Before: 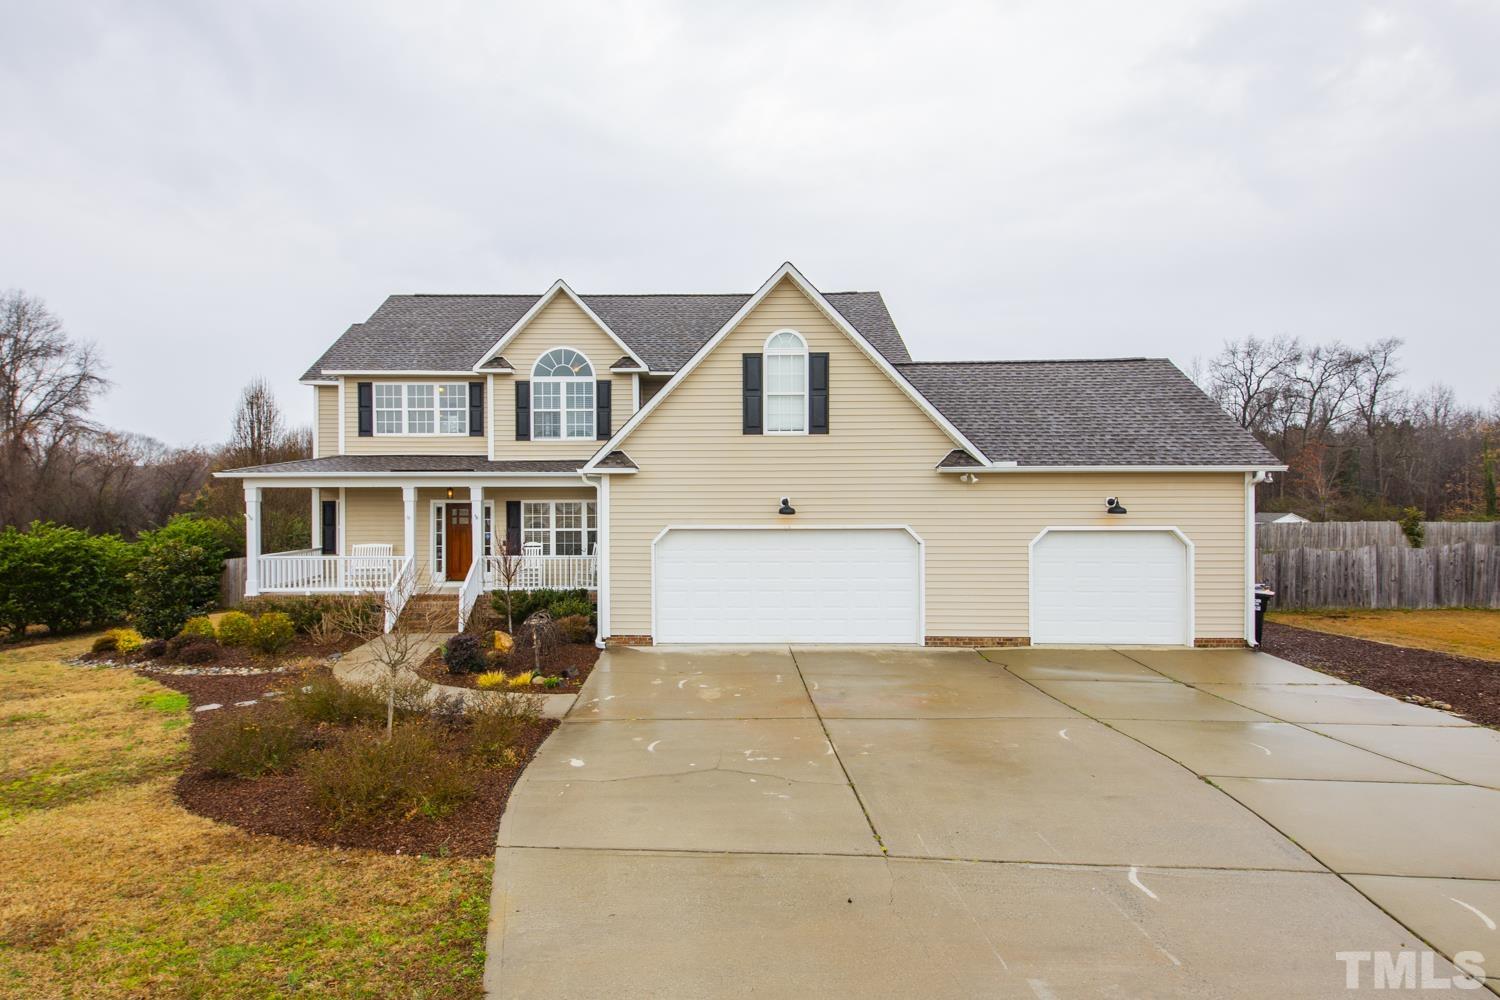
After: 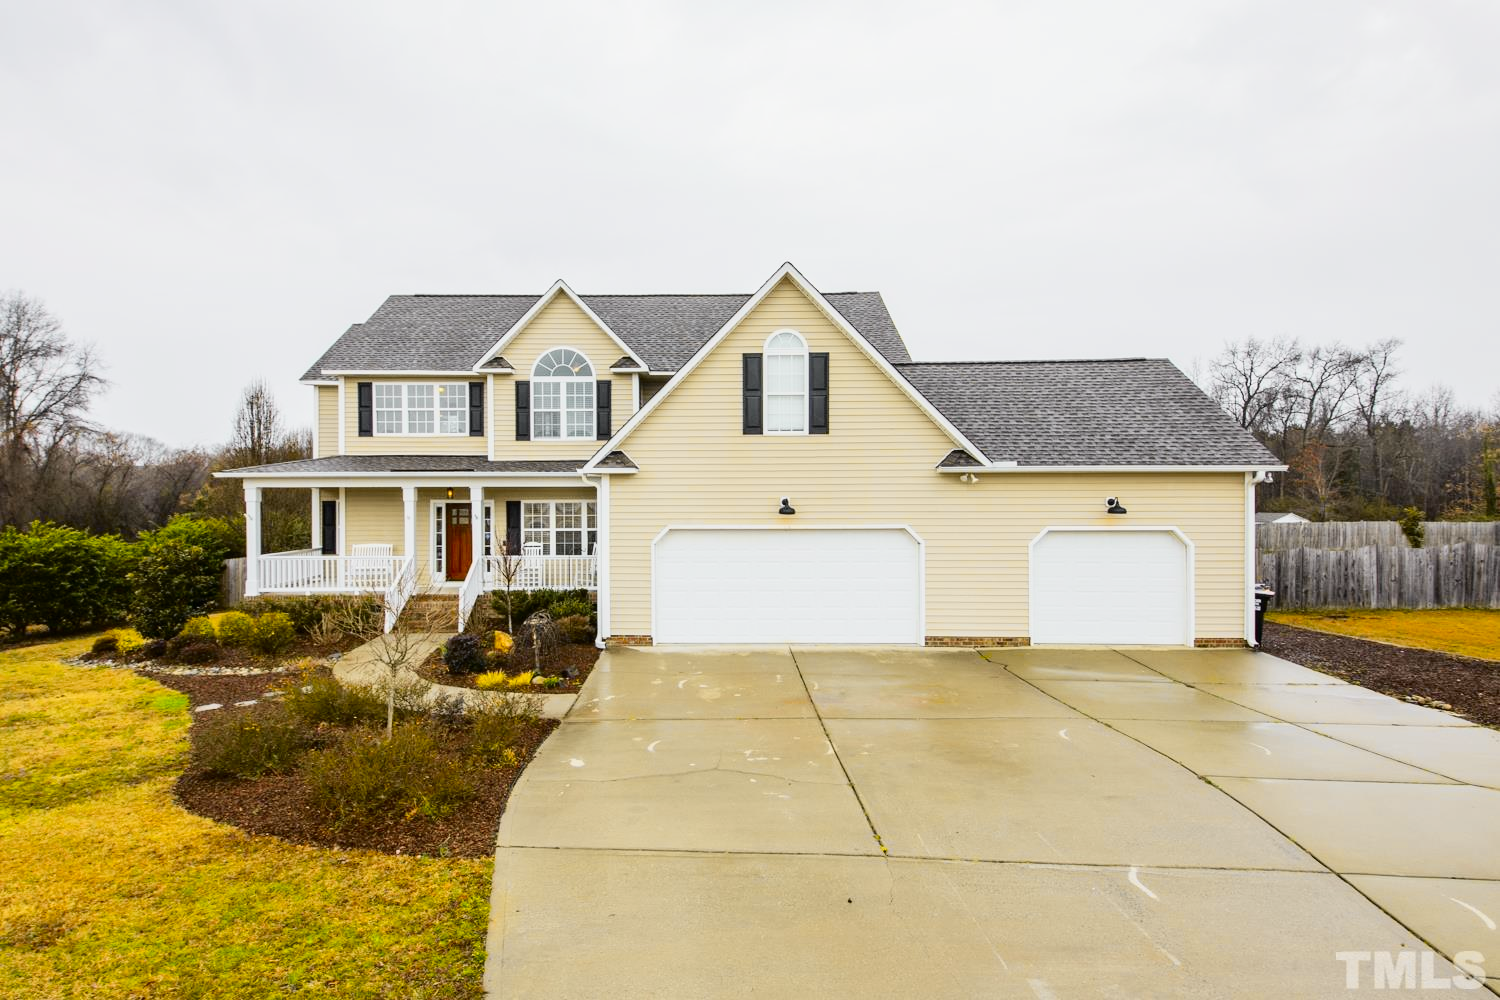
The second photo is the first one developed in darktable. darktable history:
tone curve: curves: ch0 [(0, 0) (0.136, 0.084) (0.346, 0.366) (0.489, 0.559) (0.66, 0.748) (0.849, 0.902) (1, 0.974)]; ch1 [(0, 0) (0.353, 0.344) (0.45, 0.46) (0.498, 0.498) (0.521, 0.512) (0.563, 0.559) (0.592, 0.605) (0.641, 0.673) (1, 1)]; ch2 [(0, 0) (0.333, 0.346) (0.375, 0.375) (0.424, 0.43) (0.476, 0.492) (0.502, 0.502) (0.524, 0.531) (0.579, 0.61) (0.612, 0.644) (0.641, 0.722) (1, 1)], color space Lab, independent channels, preserve colors none
